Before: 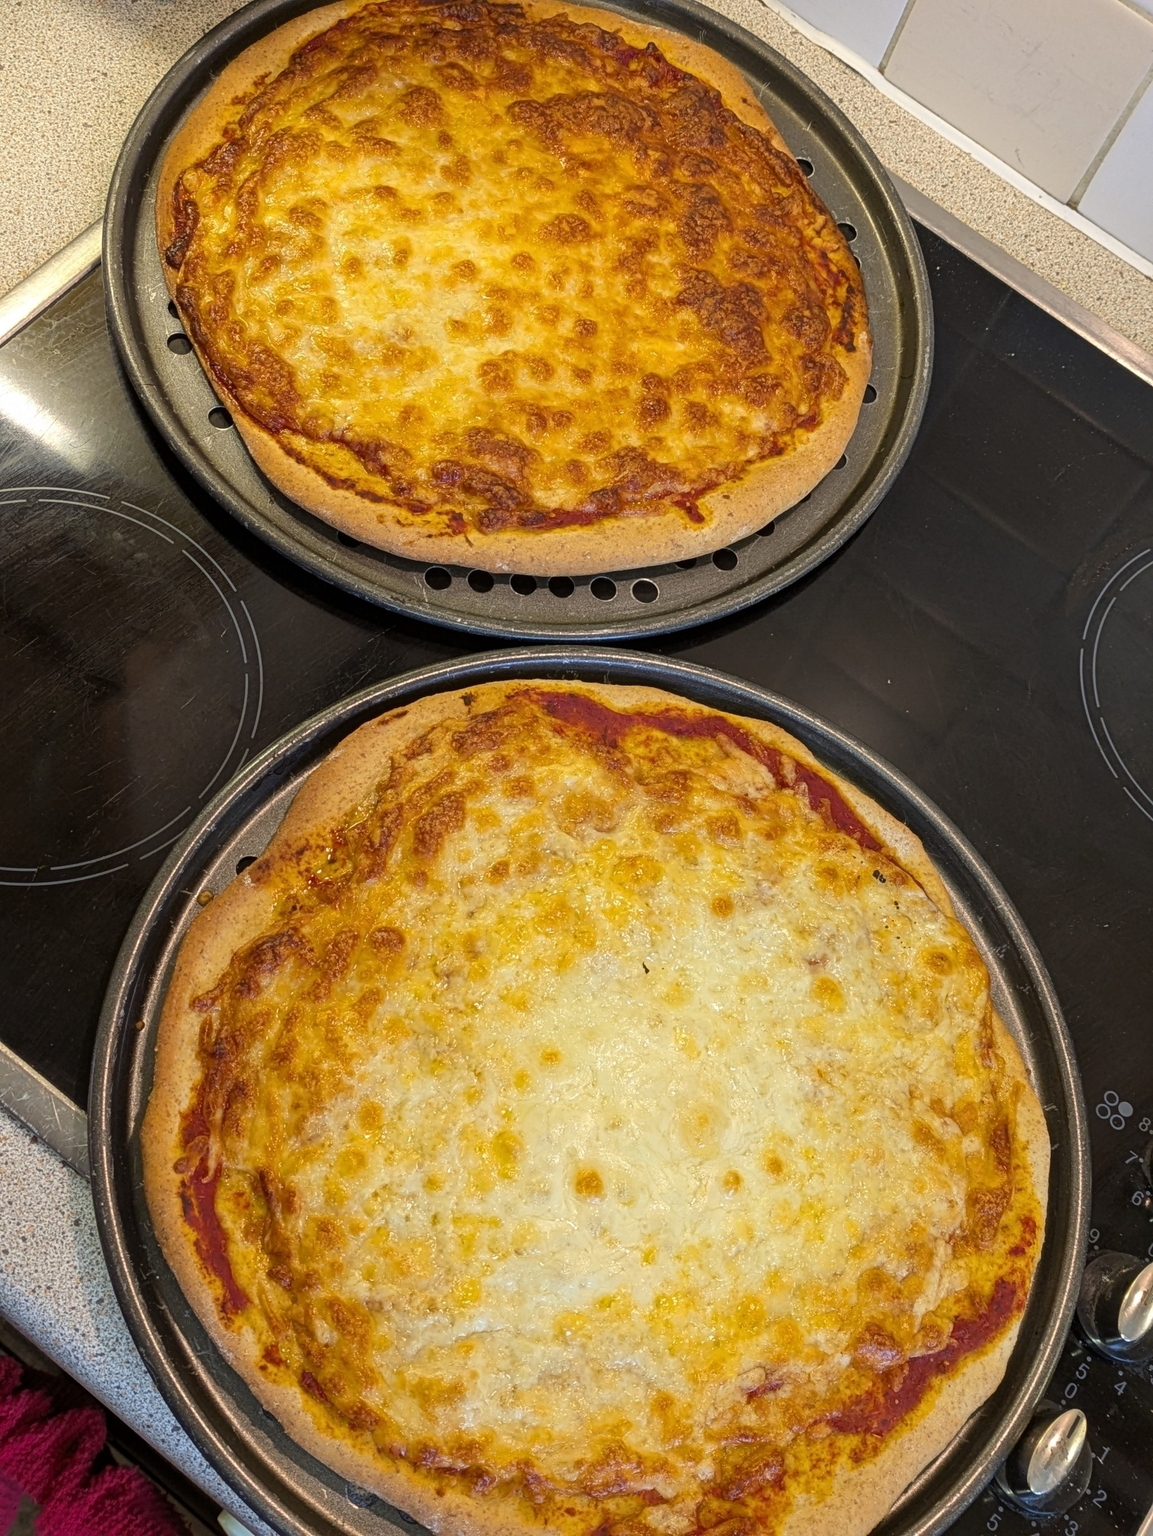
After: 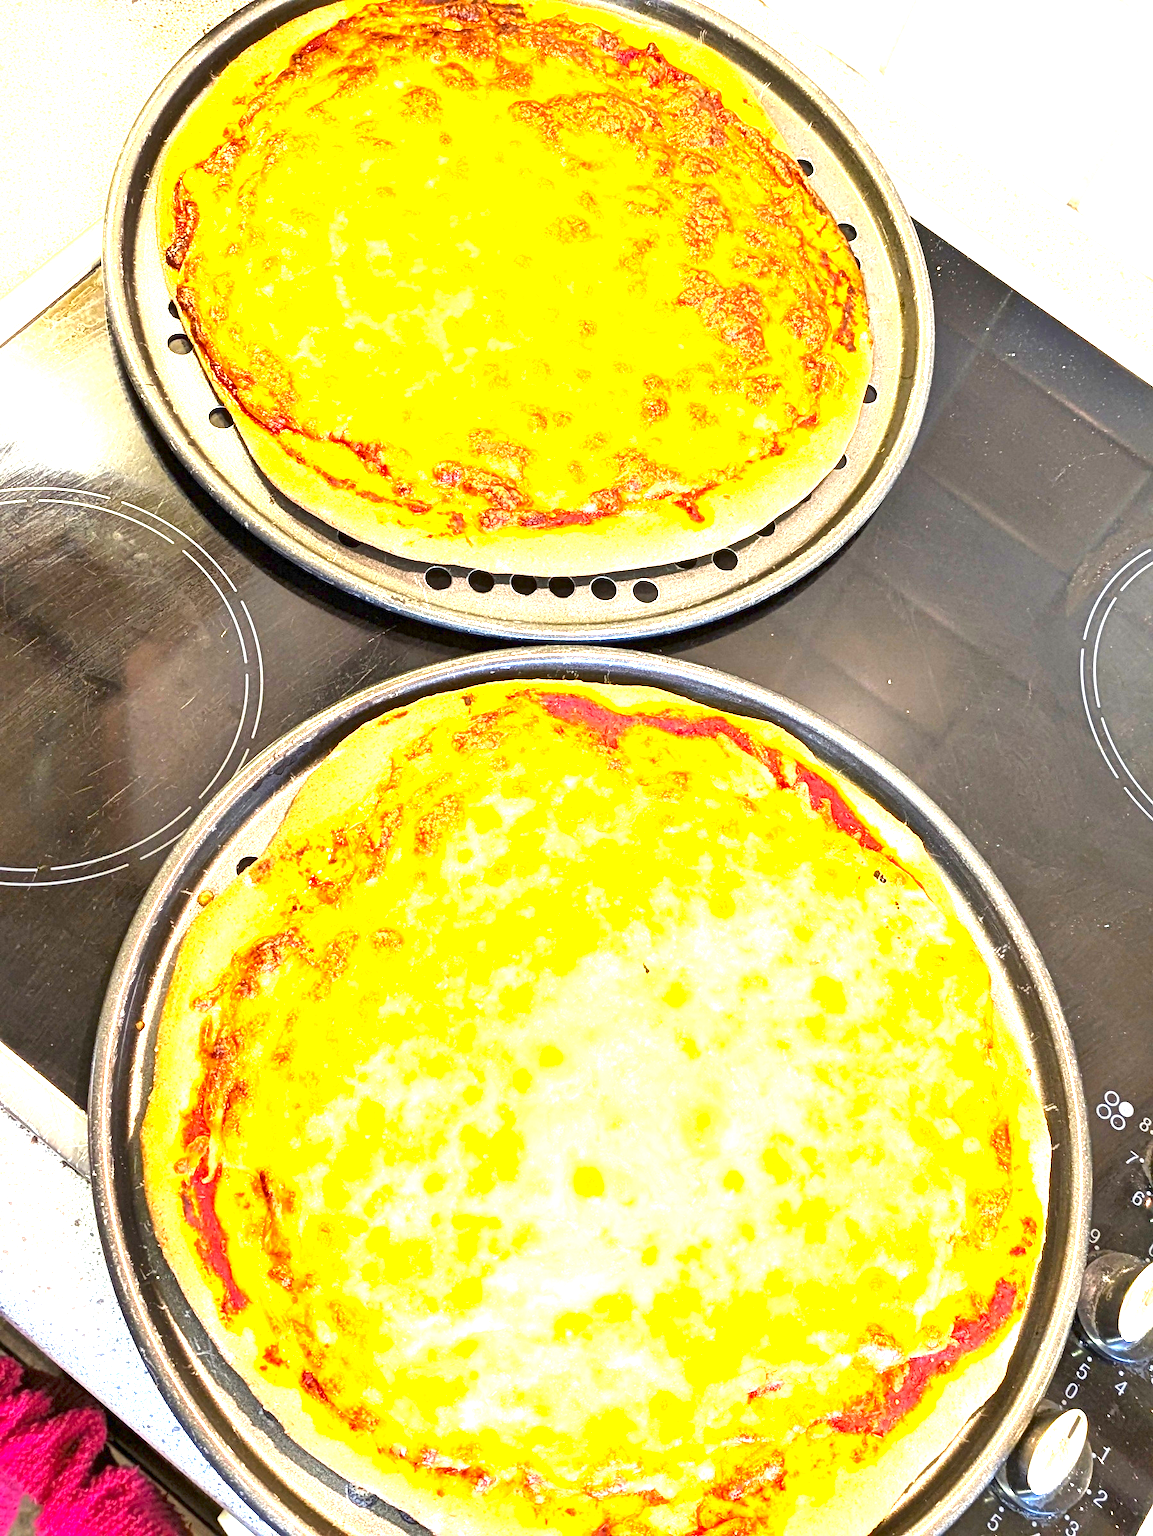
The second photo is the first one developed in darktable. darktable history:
color balance: output saturation 110%
exposure: exposure 3 EV, compensate highlight preservation false
shadows and highlights: shadows 75, highlights -25, soften with gaussian
